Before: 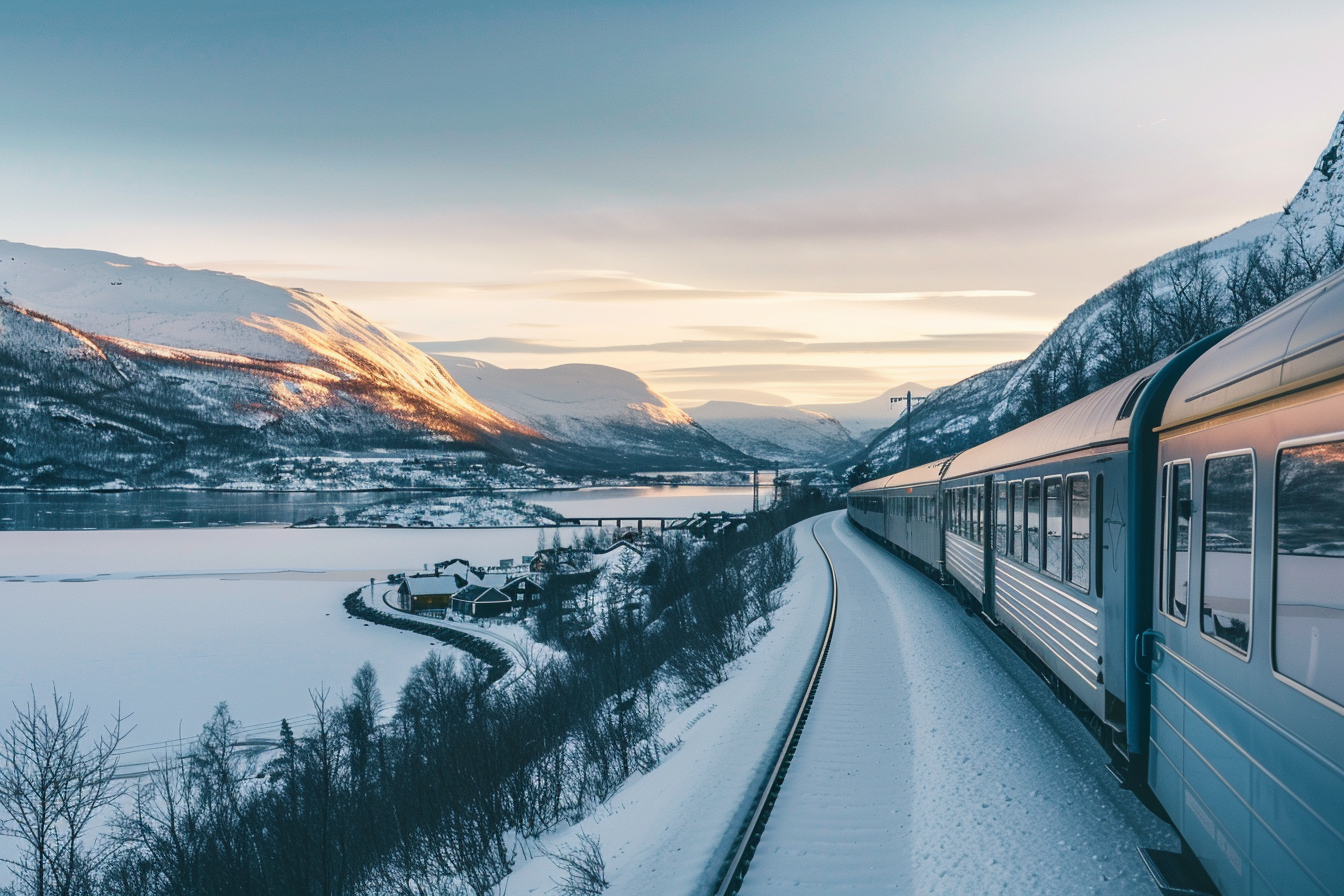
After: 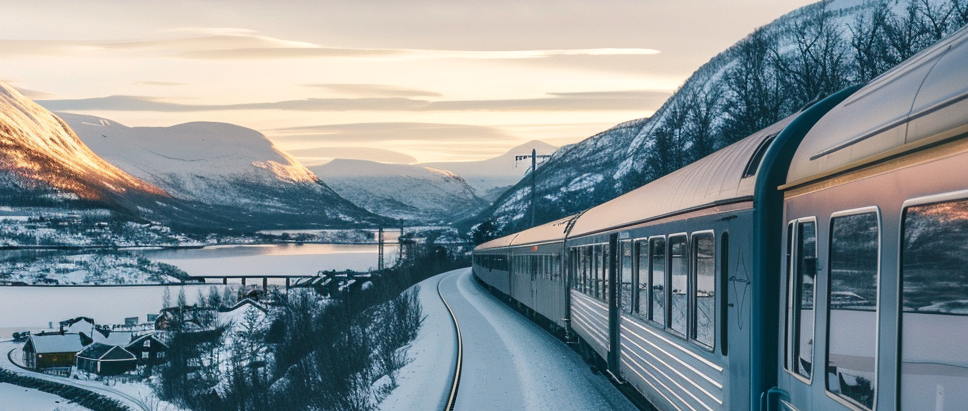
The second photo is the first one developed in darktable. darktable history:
crop and rotate: left 27.938%, top 27.046%, bottom 27.046%
local contrast: highlights 100%, shadows 100%, detail 120%, midtone range 0.2
